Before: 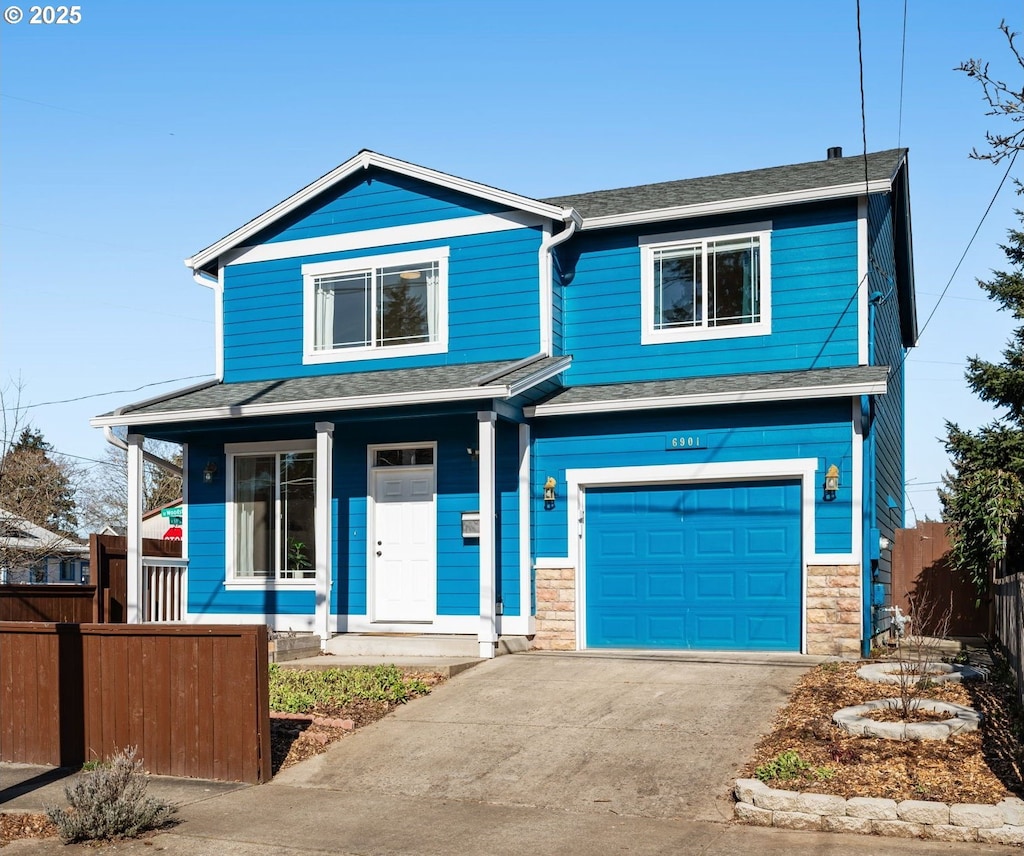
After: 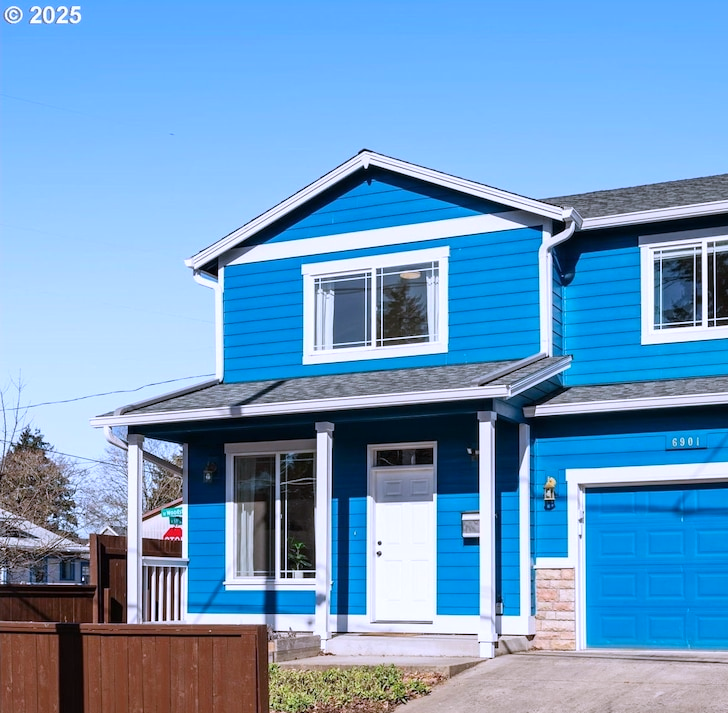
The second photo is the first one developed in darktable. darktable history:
crop: right 28.885%, bottom 16.626%
color calibration: illuminant as shot in camera, x 0.358, y 0.373, temperature 4628.91 K
white balance: red 1.004, blue 1.096
